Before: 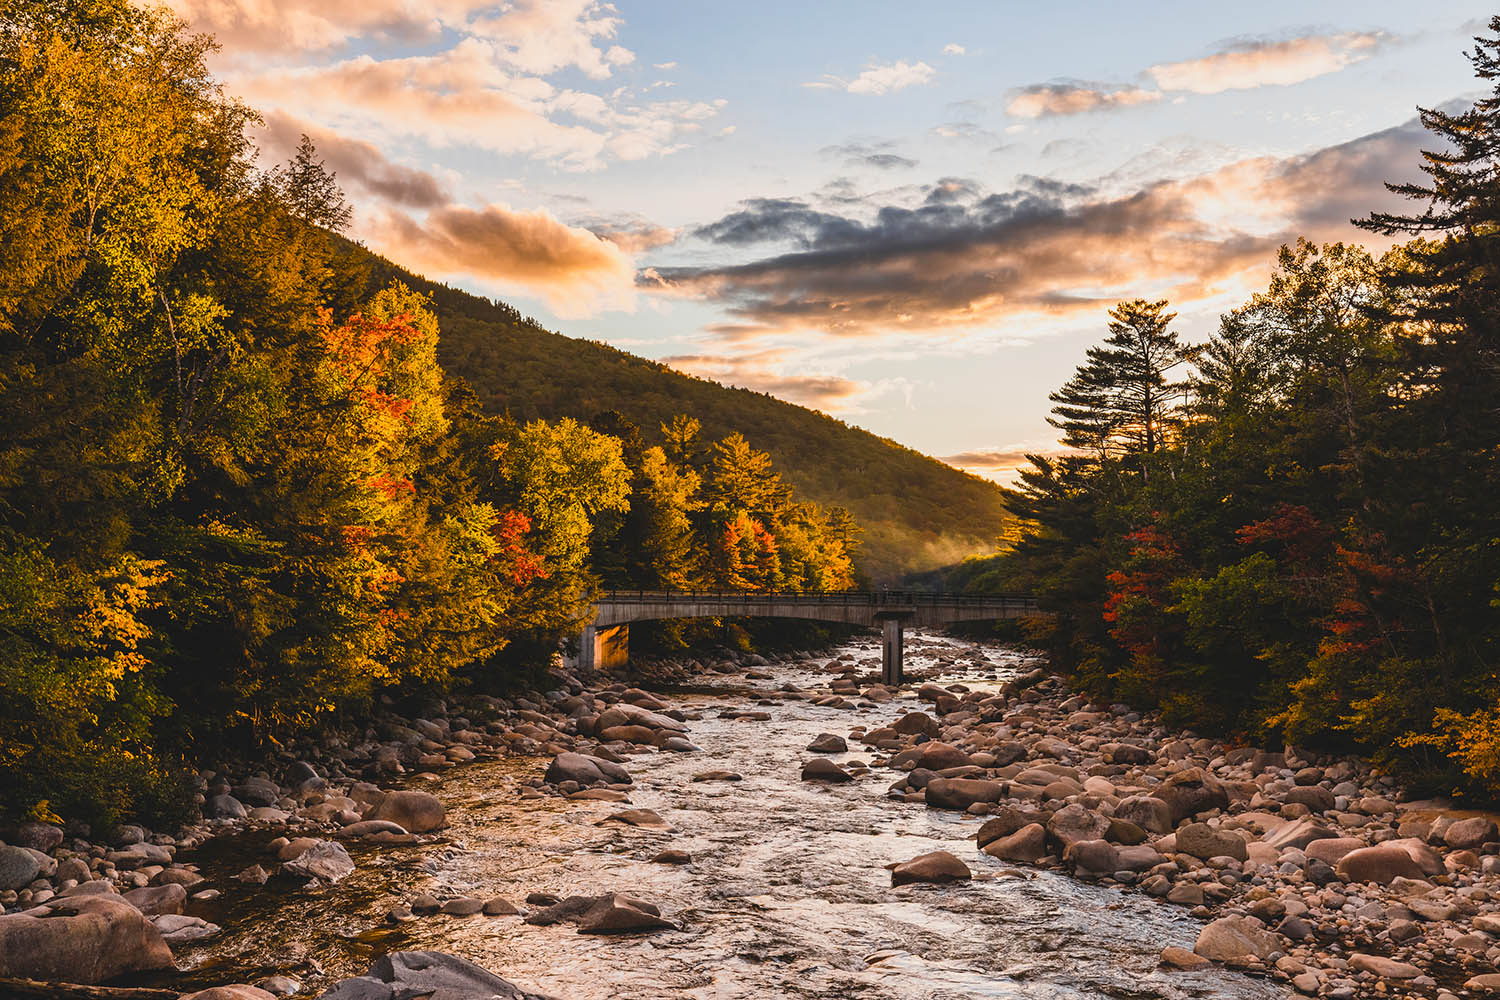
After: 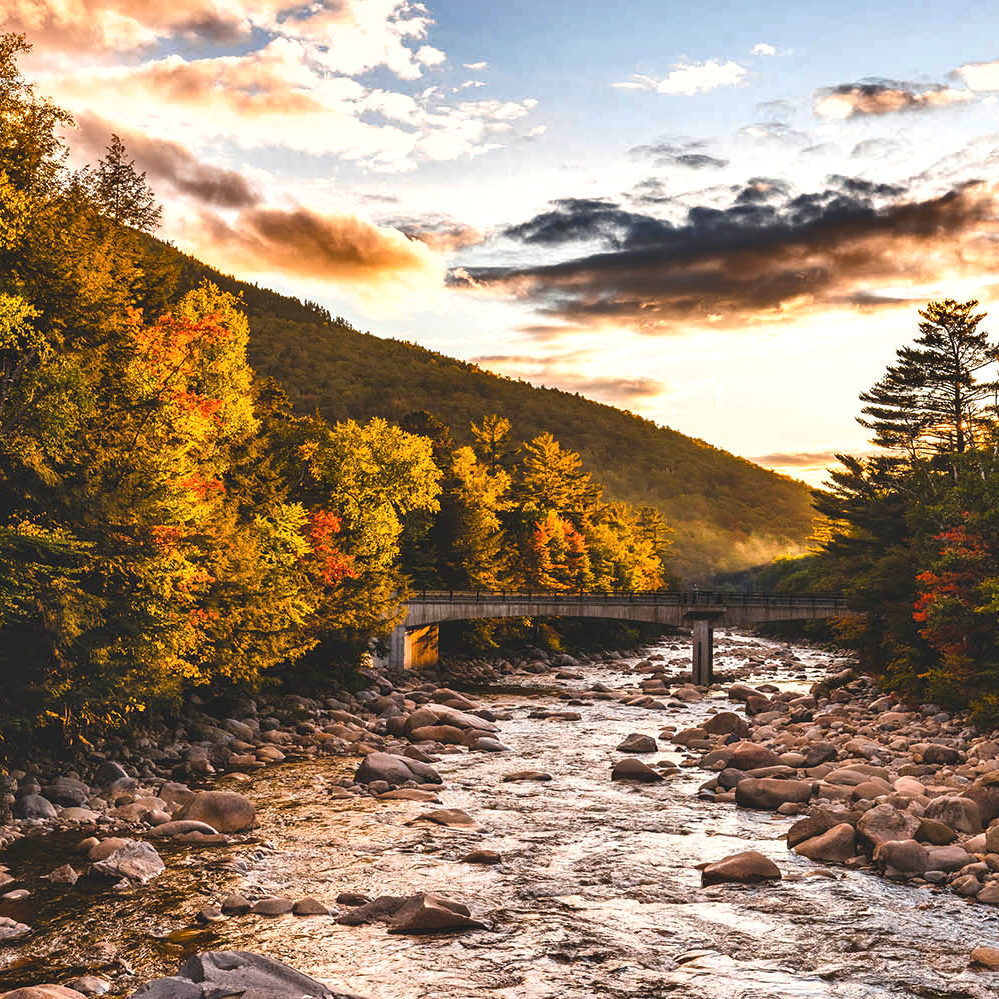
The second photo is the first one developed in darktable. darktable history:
shadows and highlights: radius 118.69, shadows 42.21, highlights -61.56, soften with gaussian
crop and rotate: left 12.673%, right 20.66%
exposure: exposure 0.507 EV, compensate highlight preservation false
